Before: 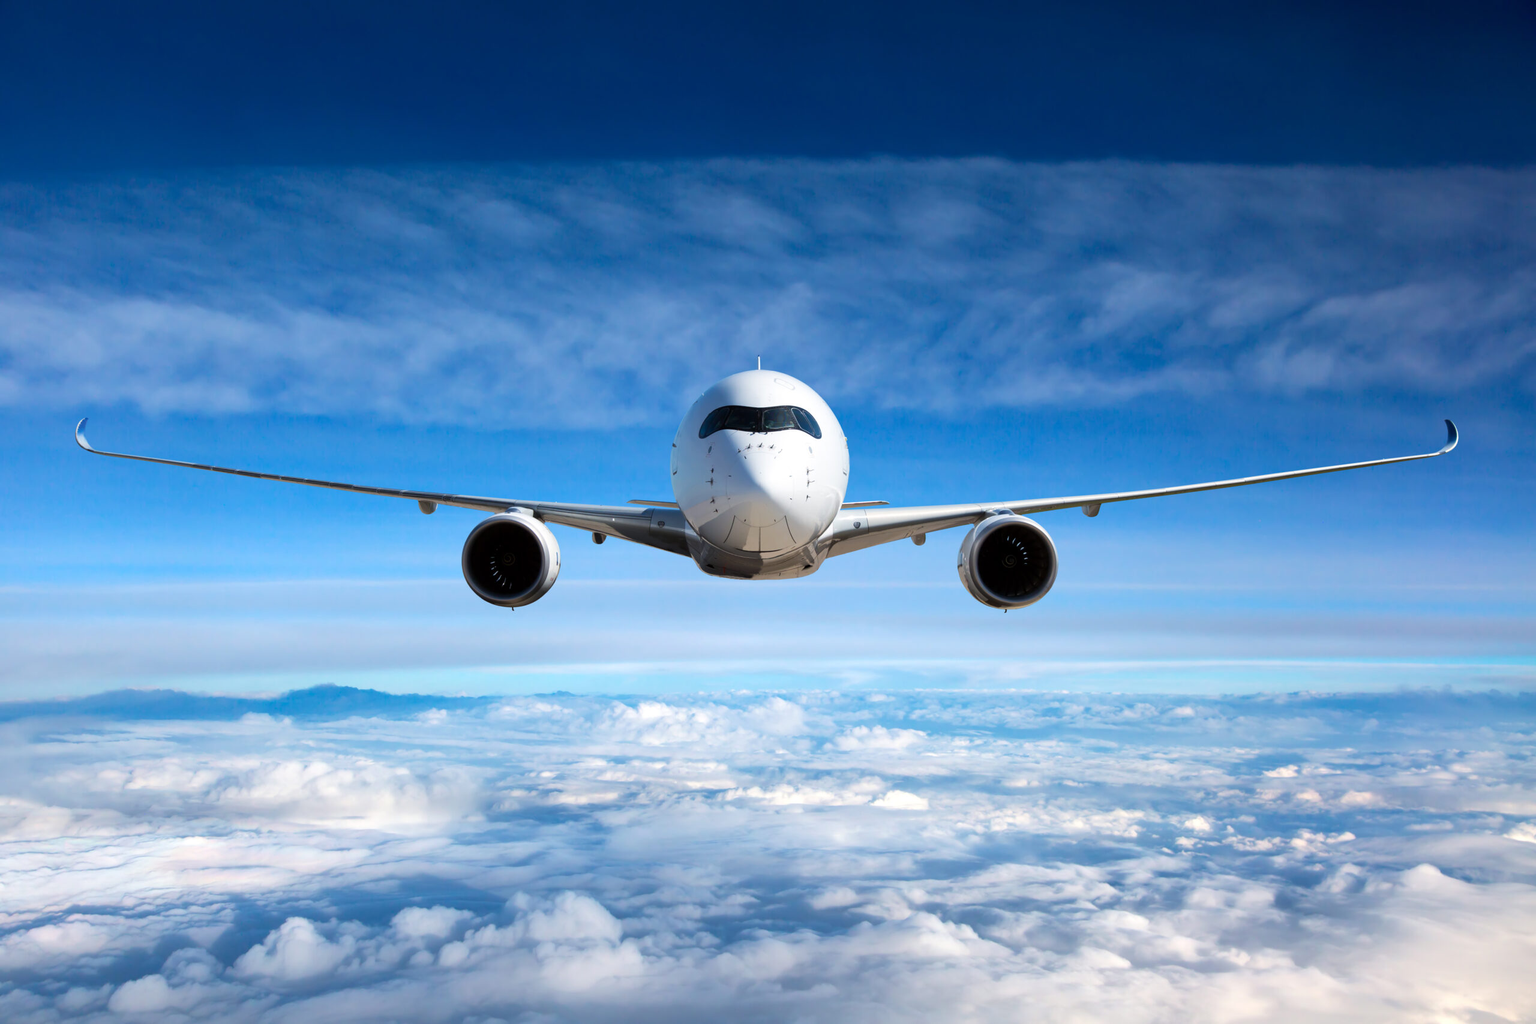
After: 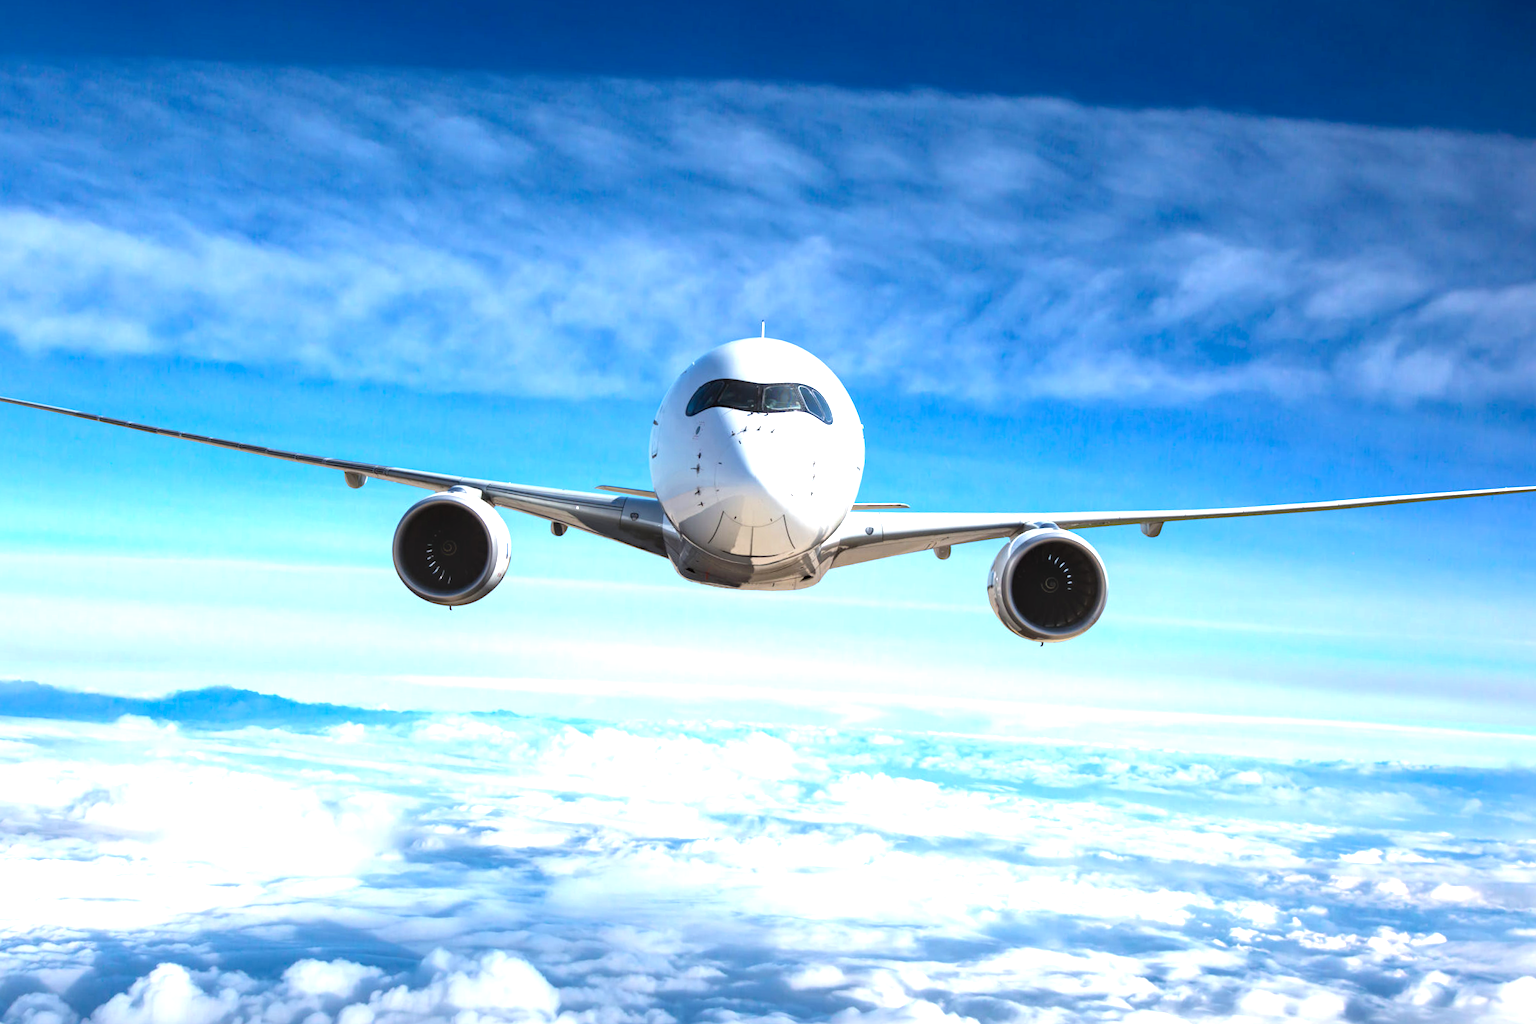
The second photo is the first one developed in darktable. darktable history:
exposure: black level correction 0, exposure 0.877 EV, compensate exposure bias true, compensate highlight preservation false
crop and rotate: angle -3.27°, left 5.211%, top 5.211%, right 4.607%, bottom 4.607%
local contrast: detail 130%
